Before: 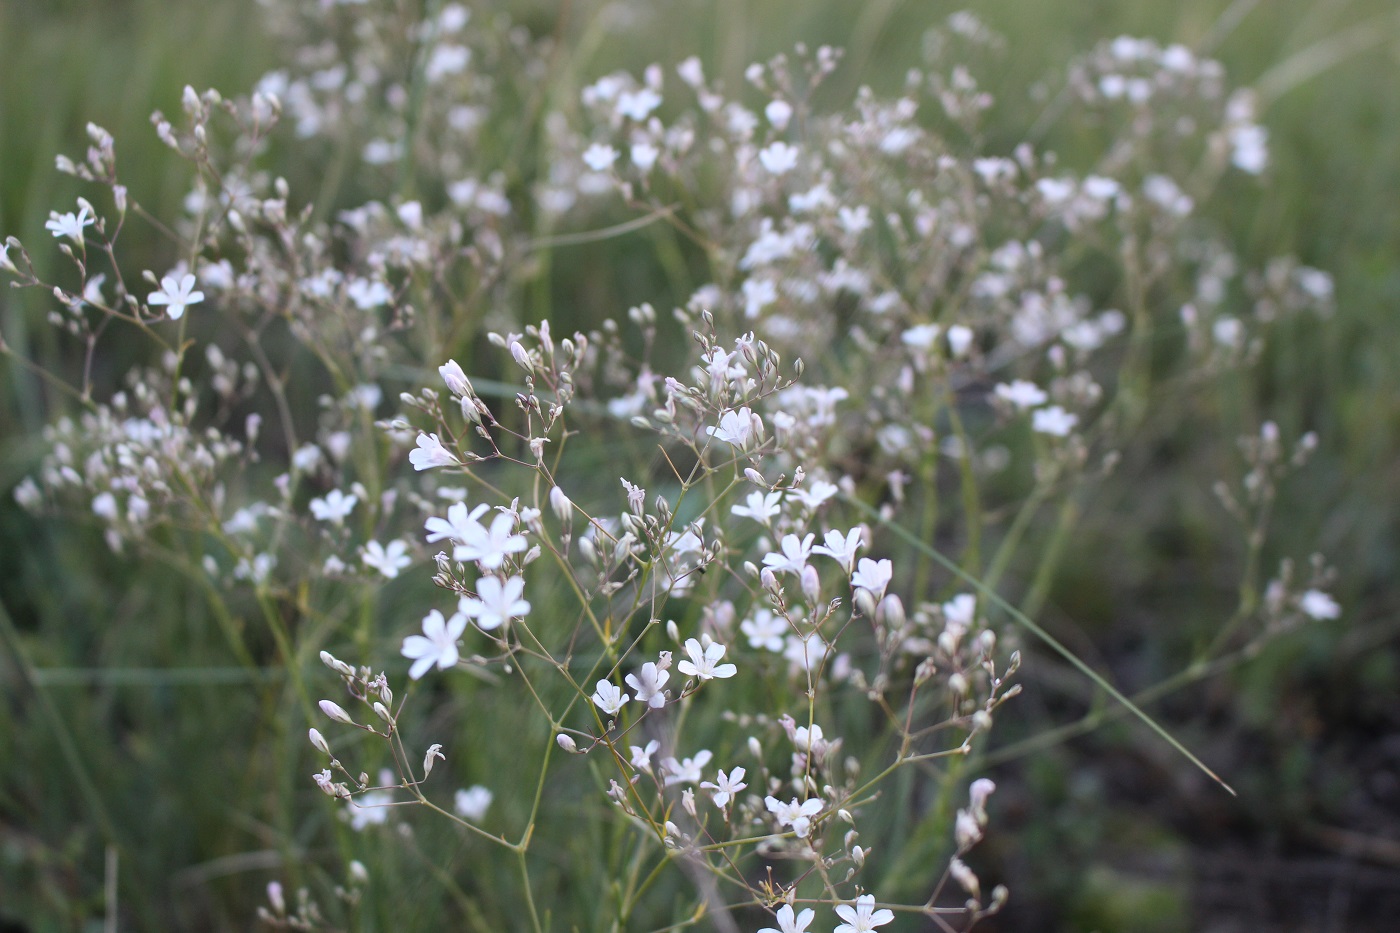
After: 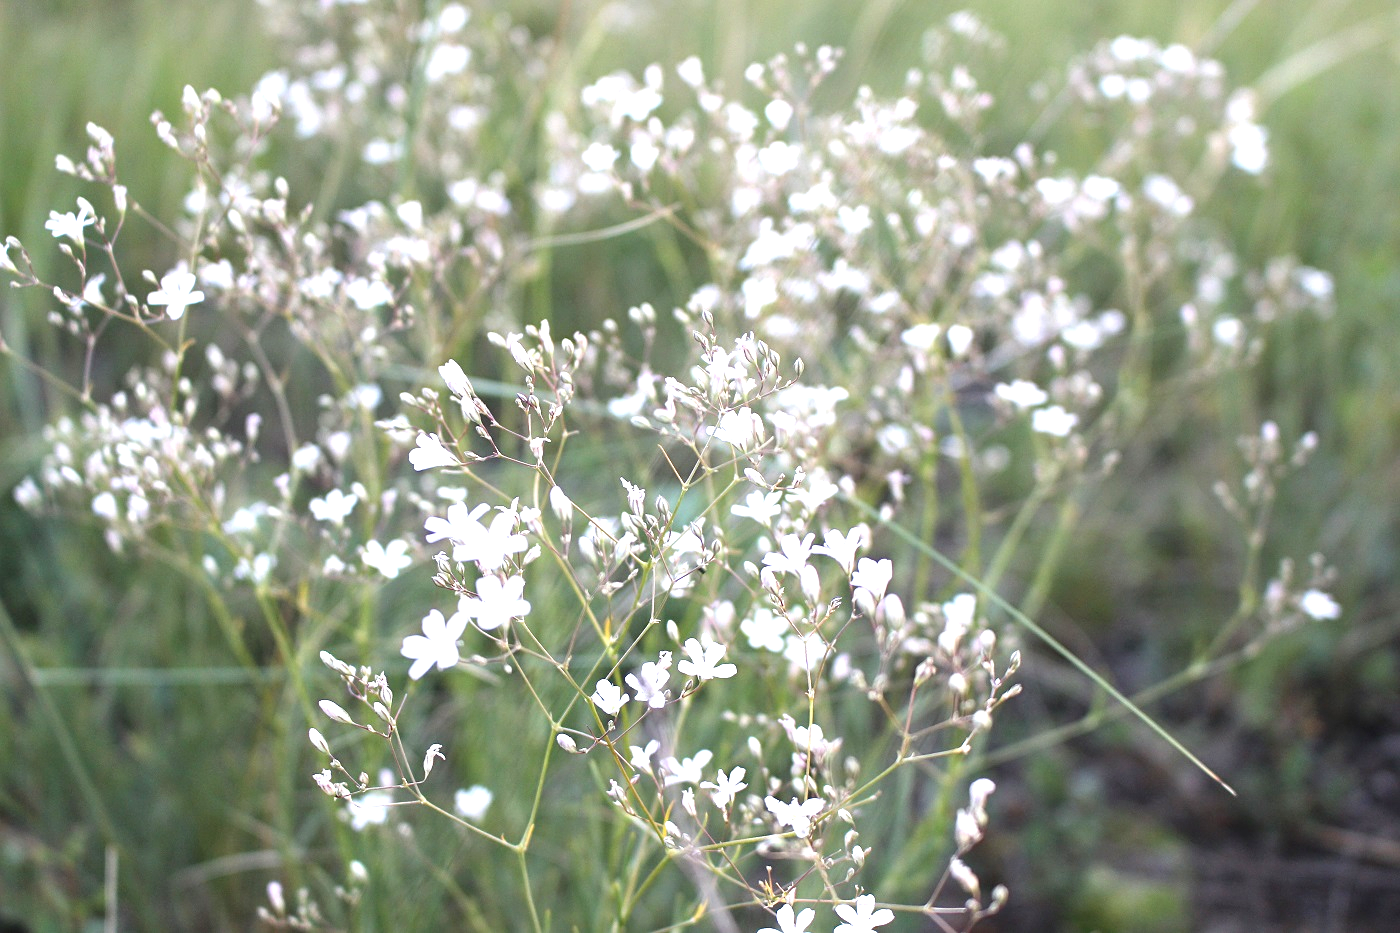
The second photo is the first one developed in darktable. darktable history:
exposure: black level correction 0, exposure 1.2 EV, compensate highlight preservation false
sharpen: amount 0.206
